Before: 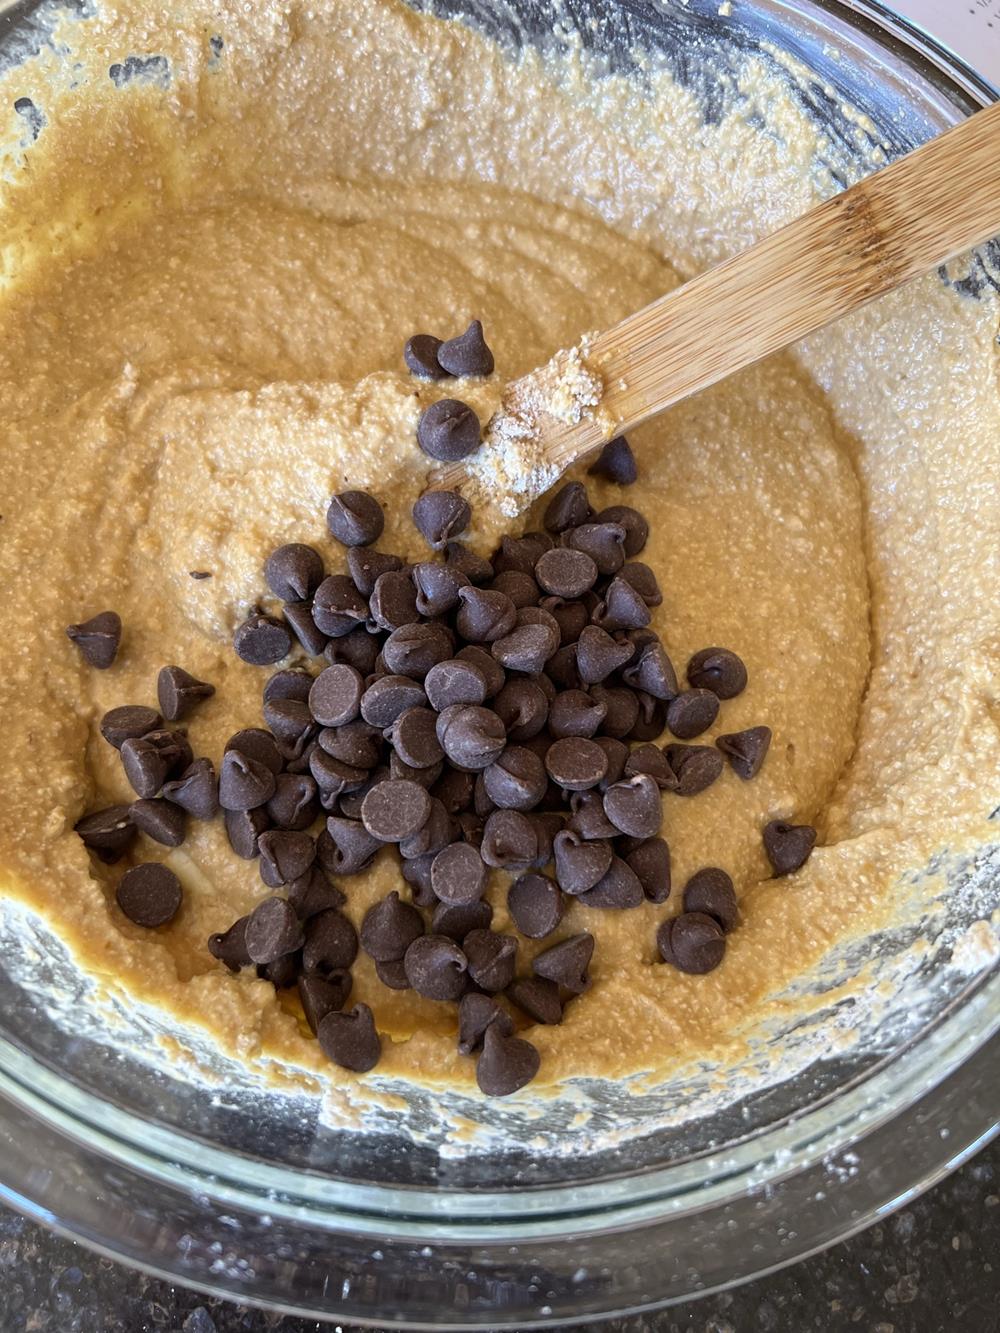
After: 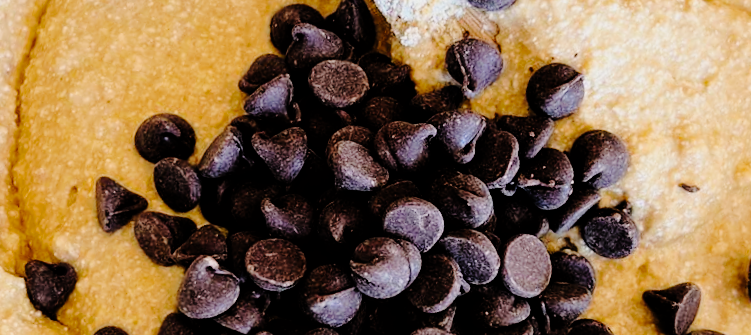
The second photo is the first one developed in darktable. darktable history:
filmic rgb: black relative exposure -3.31 EV, white relative exposure 3.45 EV, hardness 2.36, contrast 1.103
tone curve: curves: ch0 [(0, 0) (0.003, 0.002) (0.011, 0.007) (0.025, 0.014) (0.044, 0.023) (0.069, 0.033) (0.1, 0.052) (0.136, 0.081) (0.177, 0.134) (0.224, 0.205) (0.277, 0.296) (0.335, 0.401) (0.399, 0.501) (0.468, 0.589) (0.543, 0.658) (0.623, 0.738) (0.709, 0.804) (0.801, 0.871) (0.898, 0.93) (1, 1)], preserve colors none
crop and rotate: angle 16.12°, top 30.835%, bottom 35.653%
